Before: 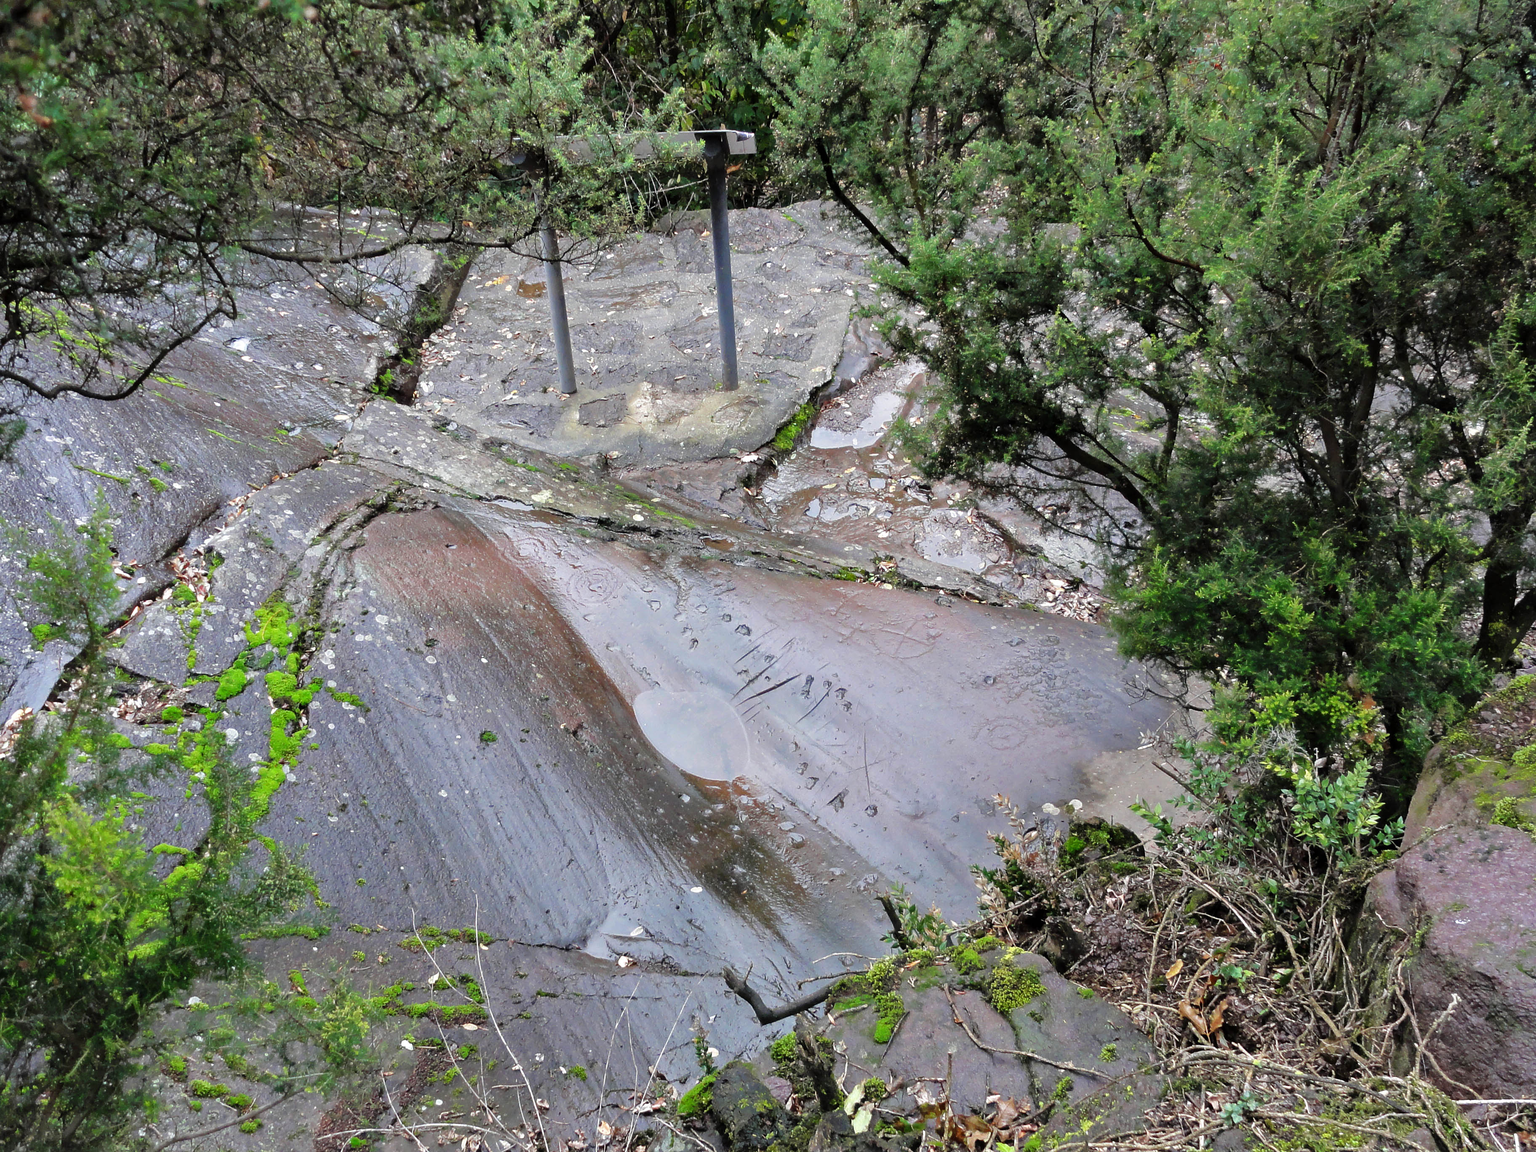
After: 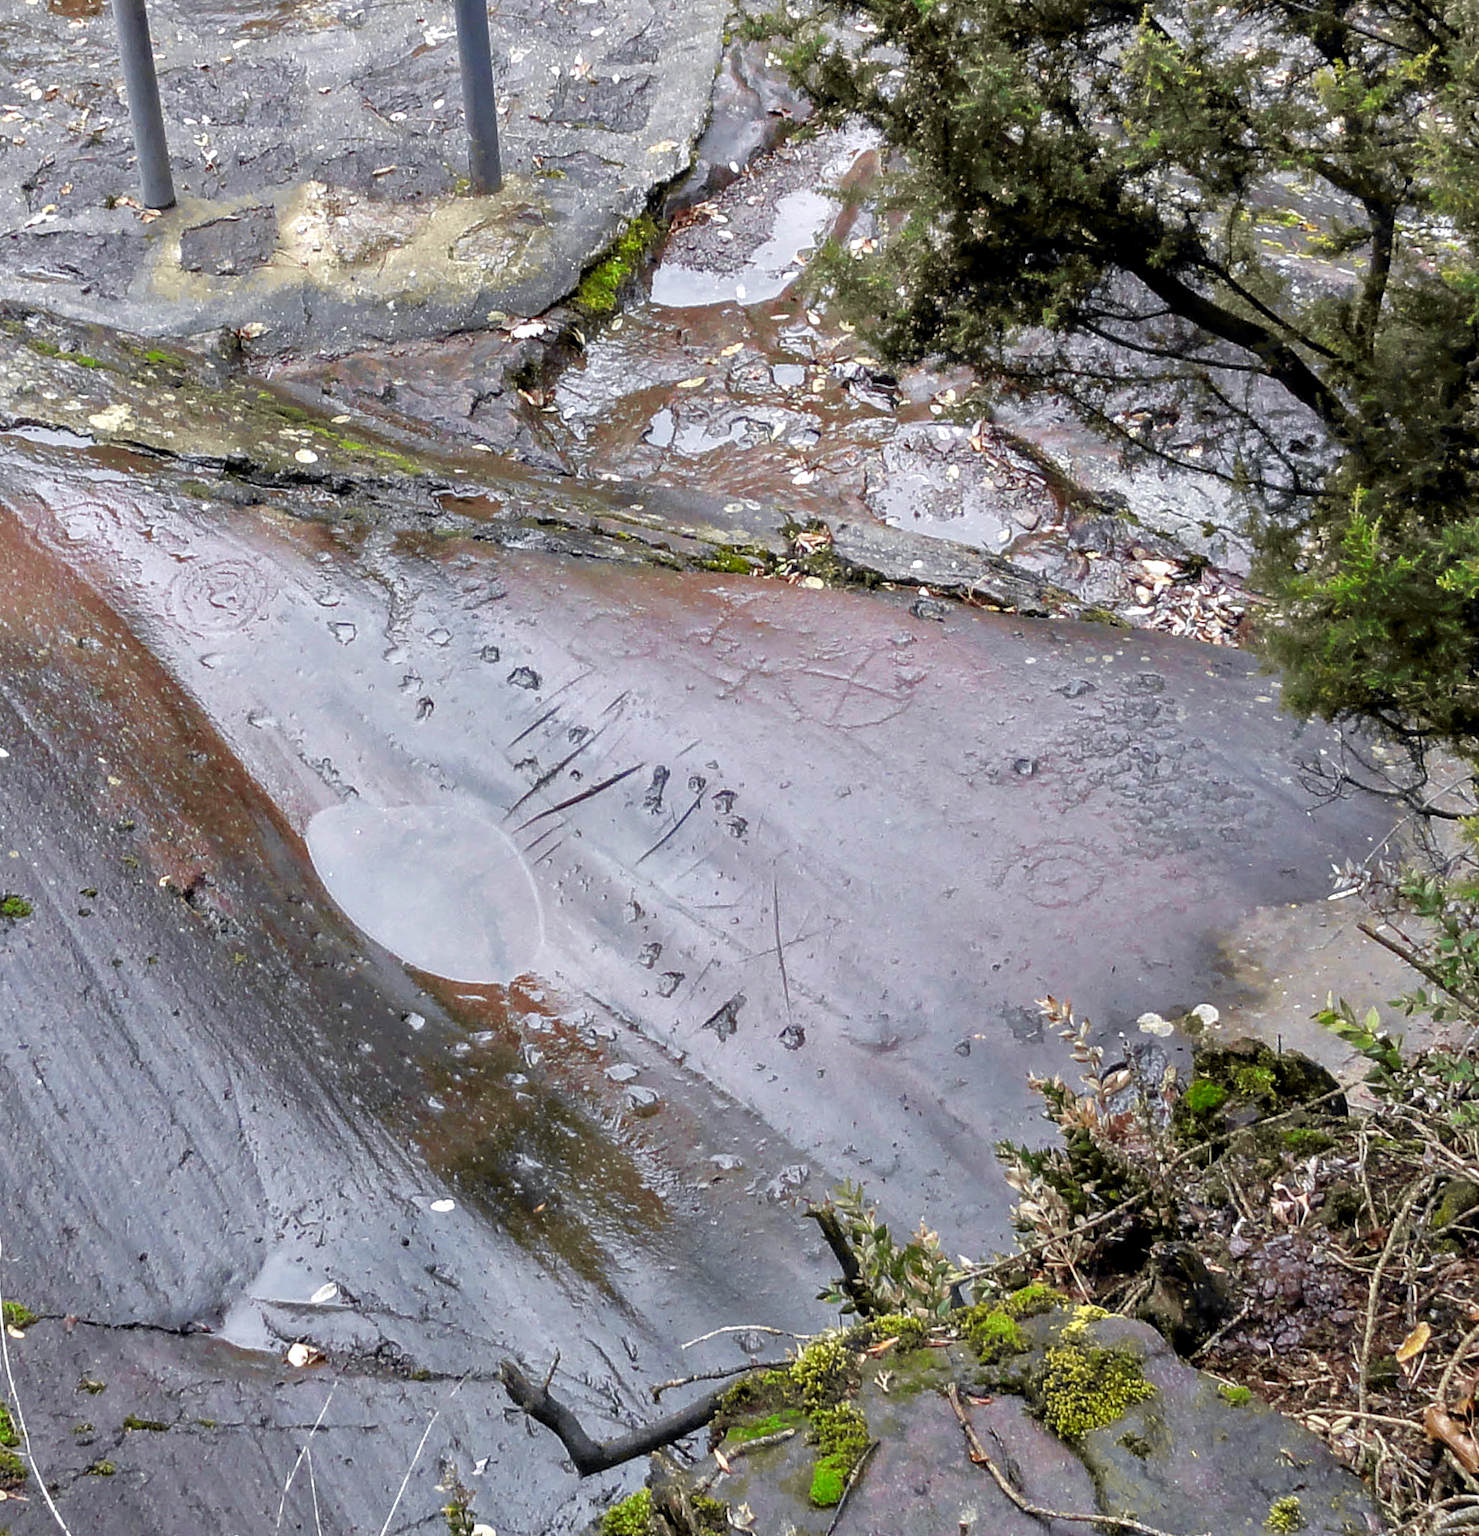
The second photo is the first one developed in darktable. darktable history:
rotate and perspective: rotation -1.42°, crop left 0.016, crop right 0.984, crop top 0.035, crop bottom 0.965
local contrast: detail 130%
crop: left 31.379%, top 24.658%, right 20.326%, bottom 6.628%
tone curve: curves: ch0 [(0, 0) (0.15, 0.17) (0.452, 0.437) (0.611, 0.588) (0.751, 0.749) (1, 1)]; ch1 [(0, 0) (0.325, 0.327) (0.412, 0.45) (0.453, 0.484) (0.5, 0.501) (0.541, 0.55) (0.617, 0.612) (0.695, 0.697) (1, 1)]; ch2 [(0, 0) (0.386, 0.397) (0.452, 0.459) (0.505, 0.498) (0.524, 0.547) (0.574, 0.566) (0.633, 0.641) (1, 1)], color space Lab, independent channels, preserve colors none
